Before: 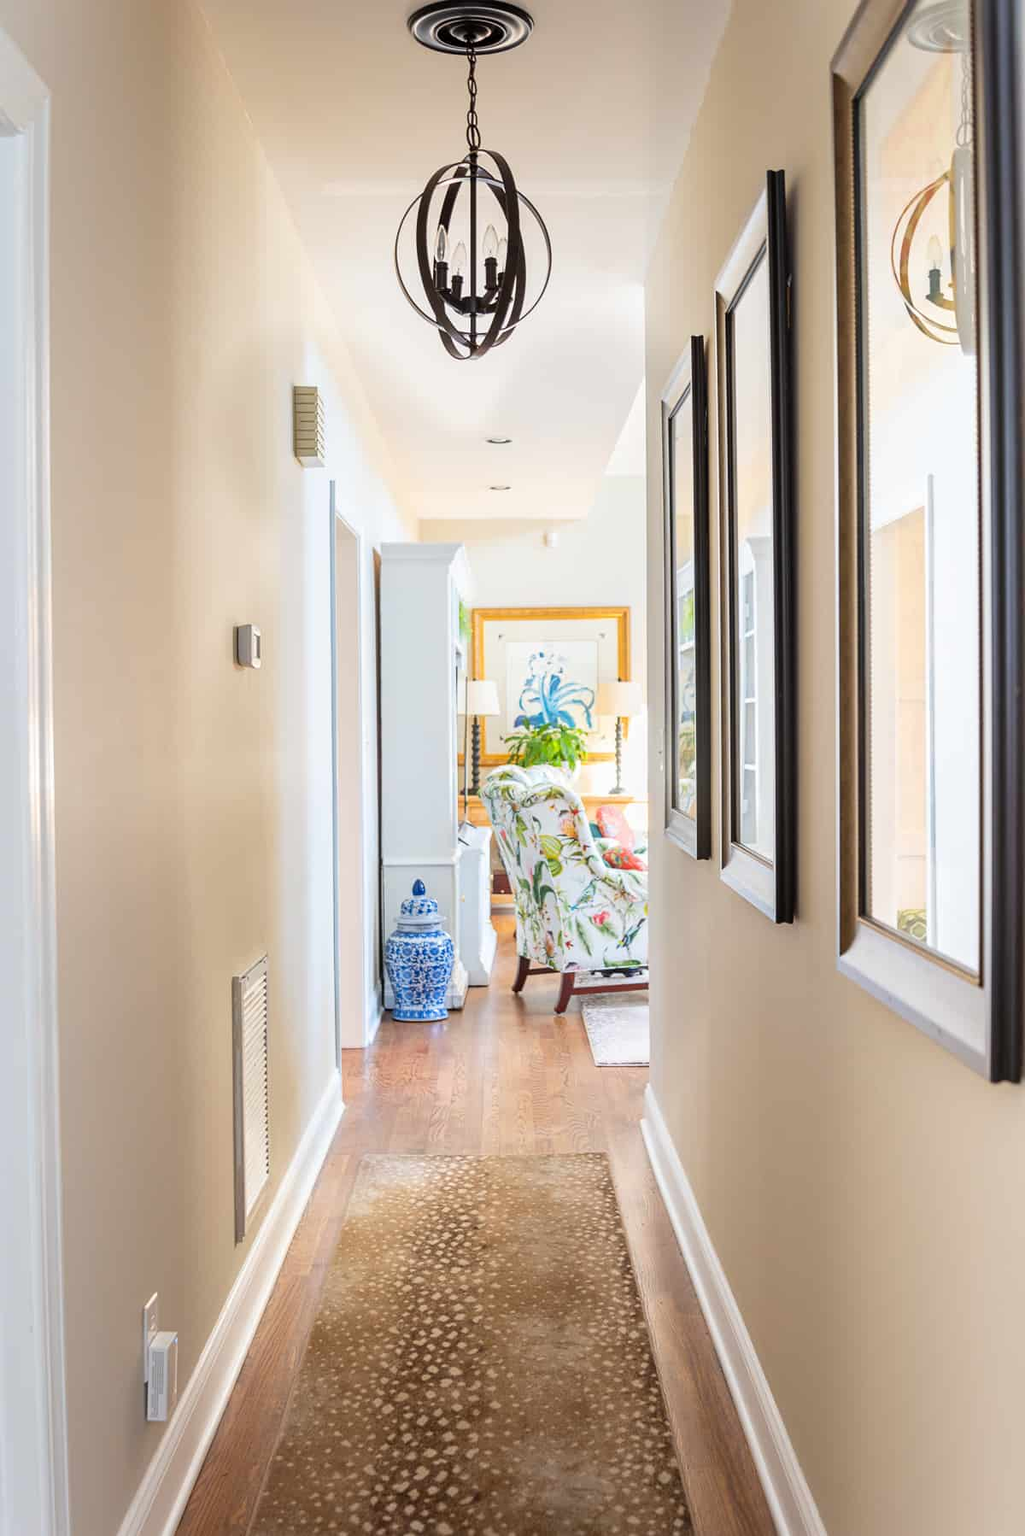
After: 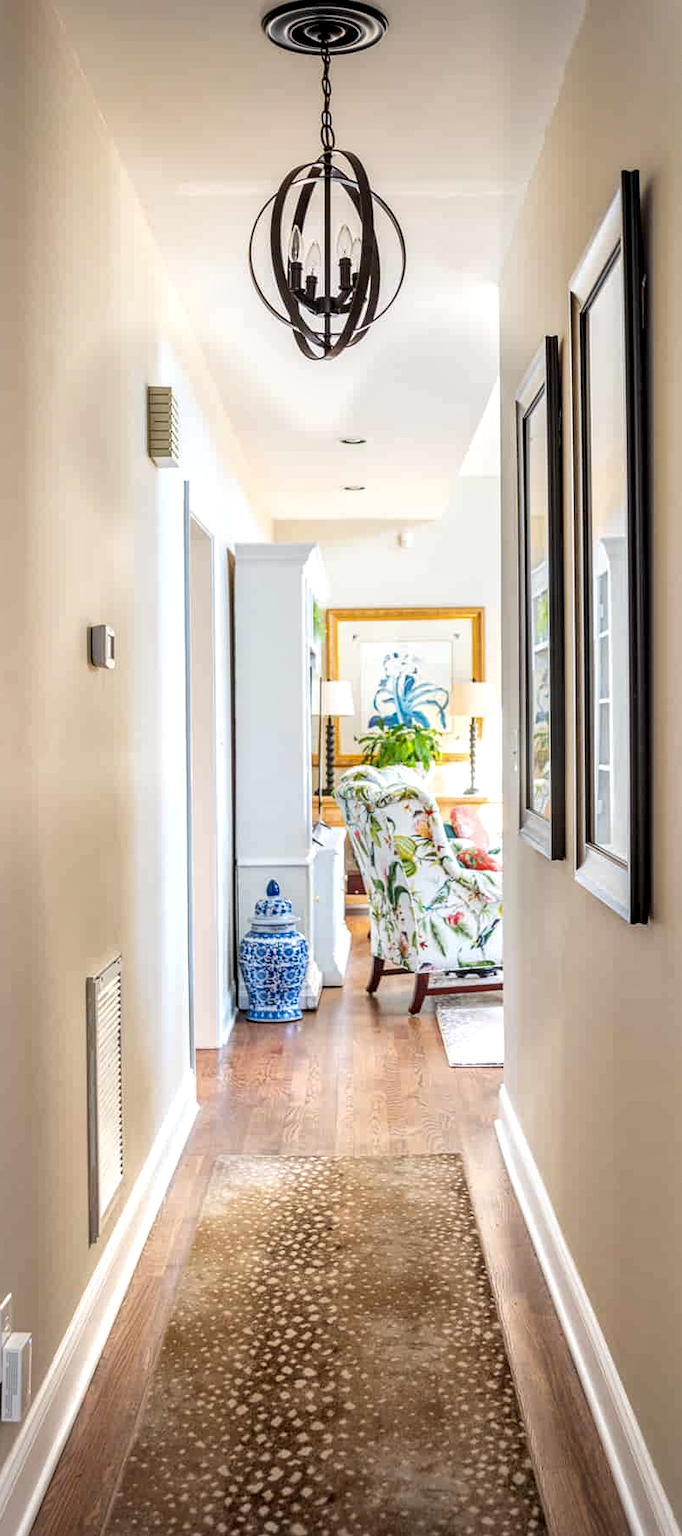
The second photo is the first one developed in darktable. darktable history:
crop and rotate: left 14.292%, right 19.041%
vignetting: fall-off radius 81.94%
local contrast: detail 154%
tone equalizer: -8 EV -0.55 EV
